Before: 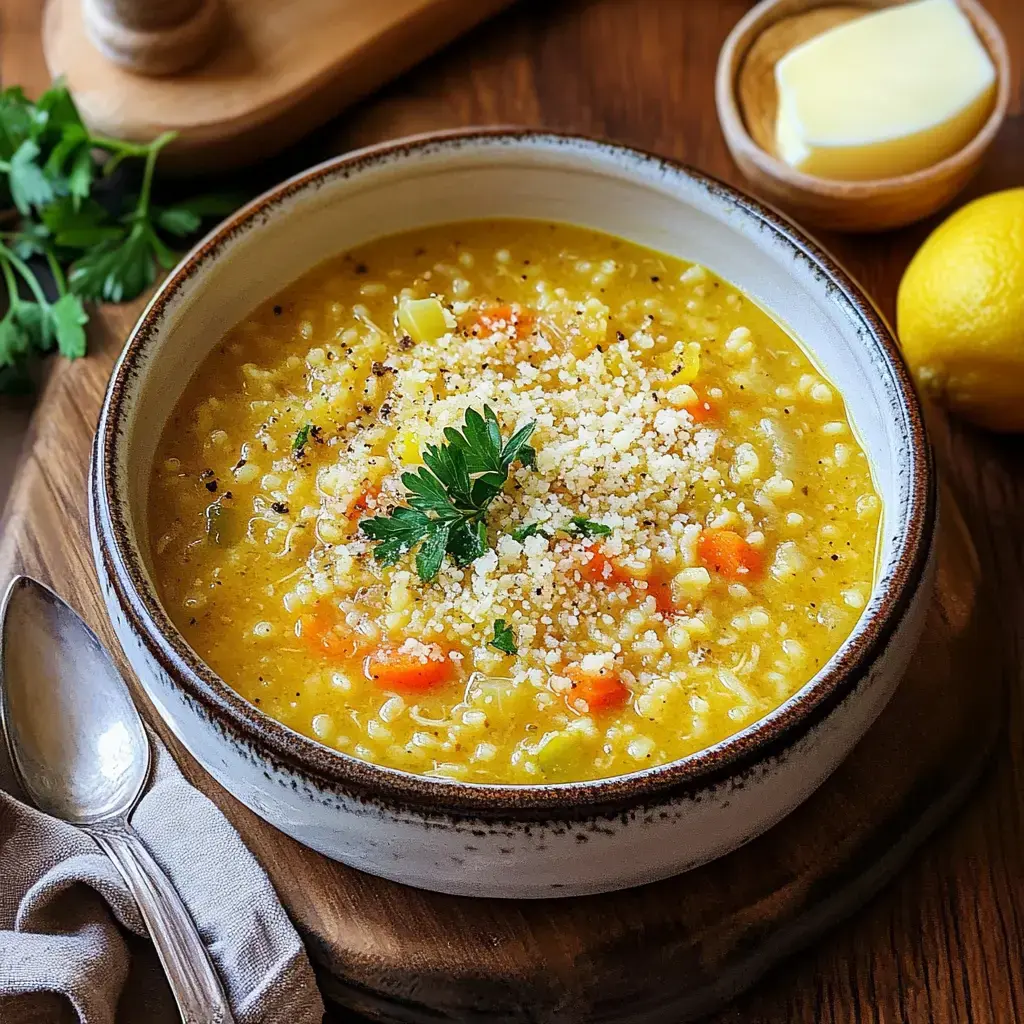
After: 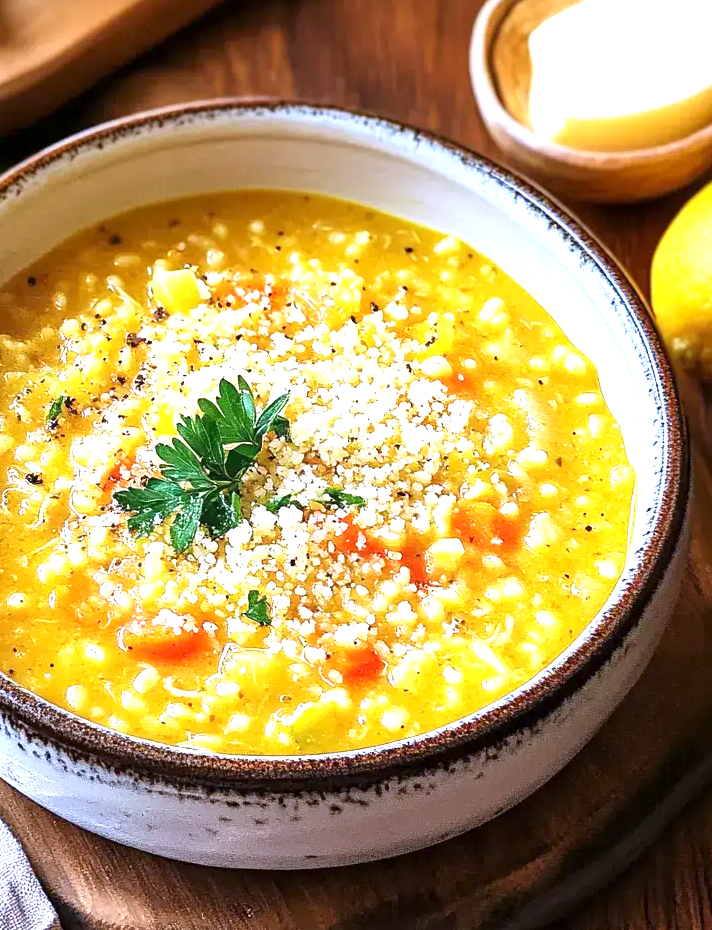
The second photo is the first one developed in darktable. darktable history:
exposure: exposure 1 EV, compensate highlight preservation false
white balance: red 1.004, blue 1.096
crop and rotate: left 24.034%, top 2.838%, right 6.406%, bottom 6.299%
